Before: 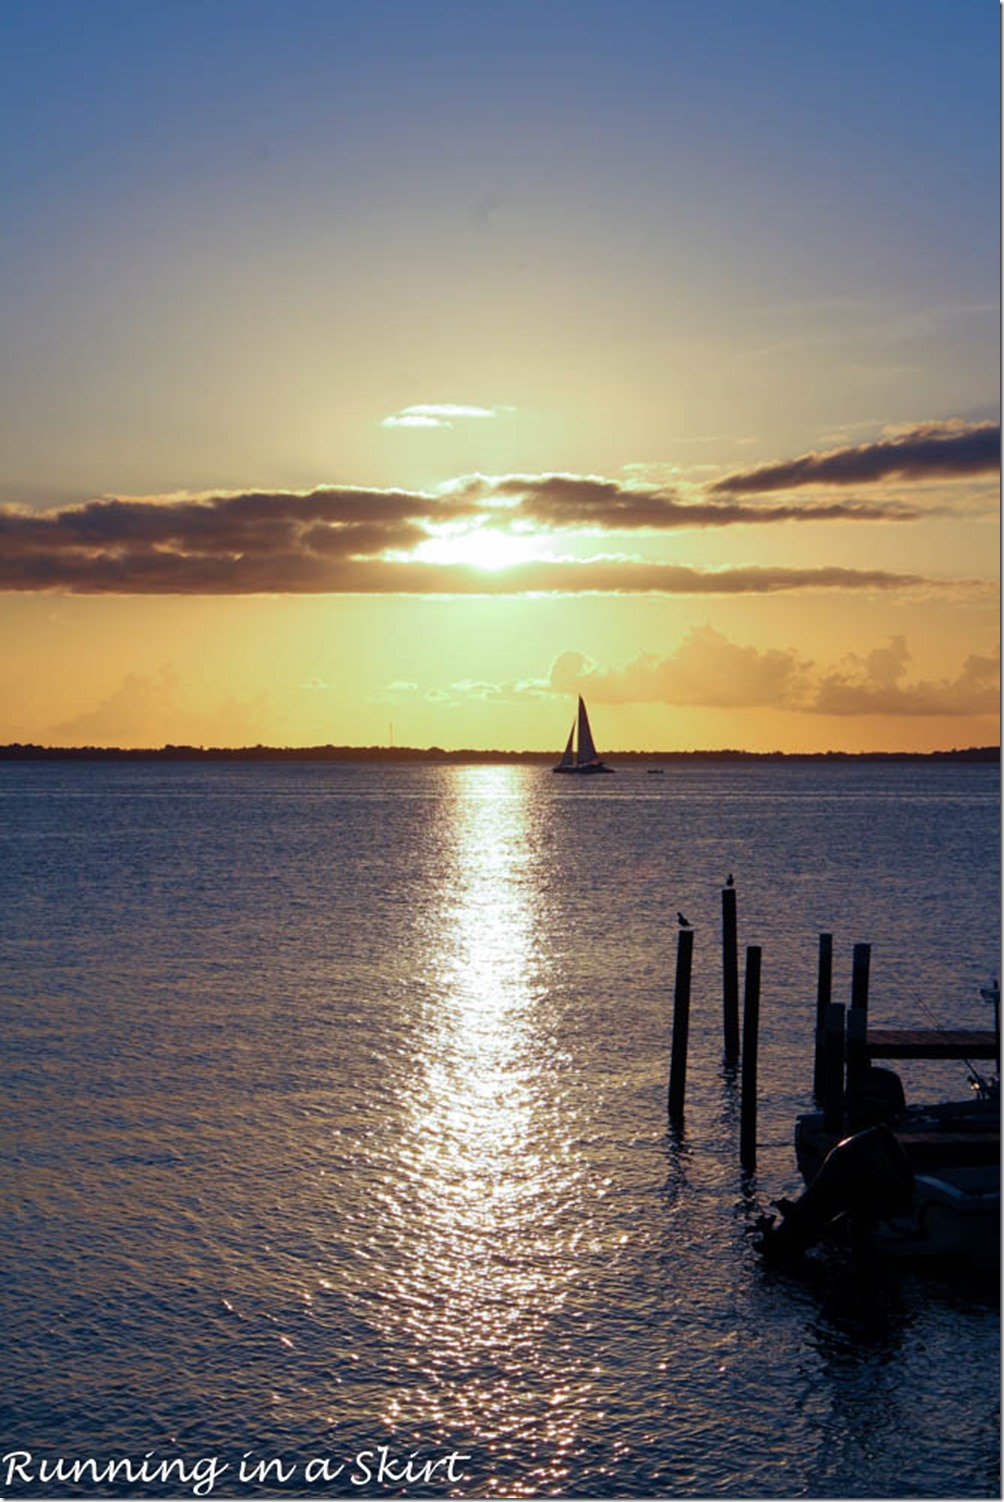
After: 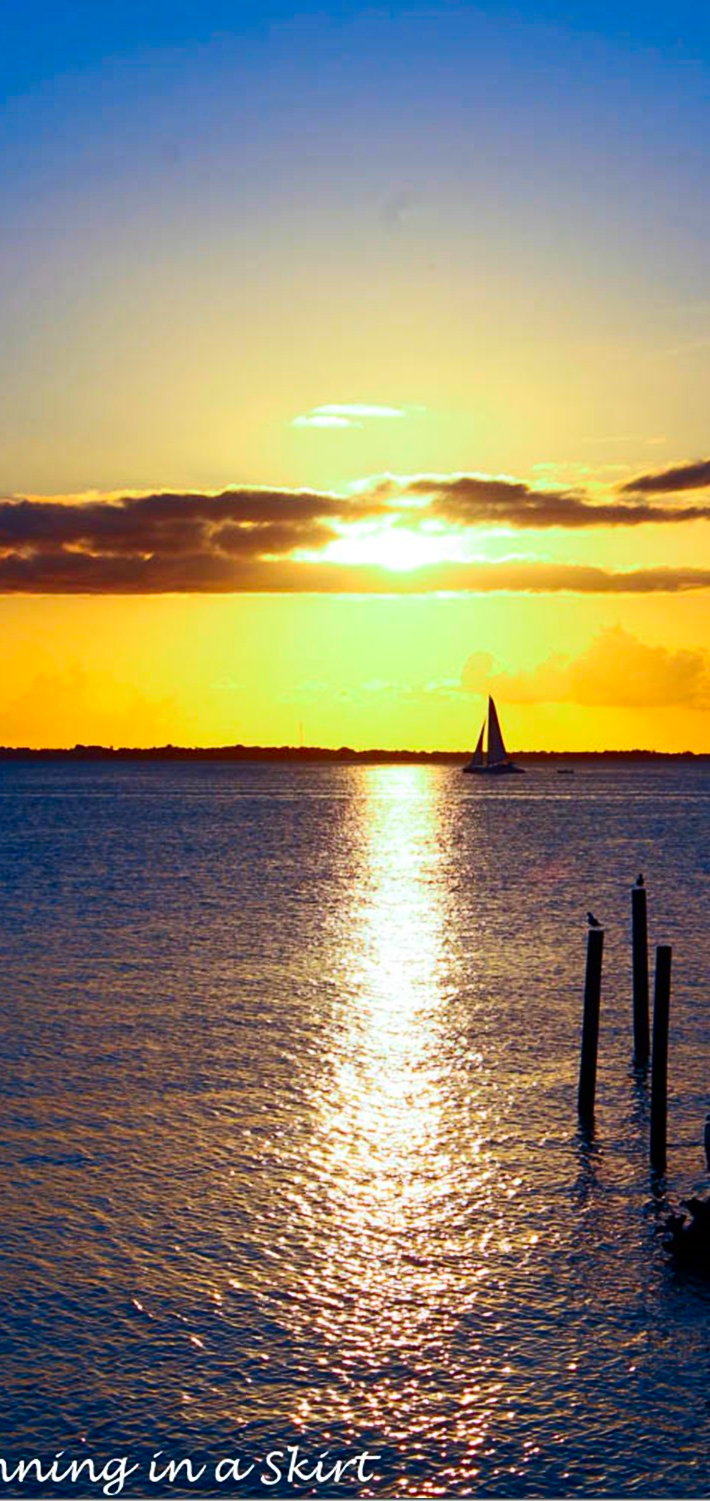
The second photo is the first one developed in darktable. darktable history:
contrast brightness saturation: contrast 0.26, brightness 0.02, saturation 0.87
crop and rotate: left 9.061%, right 20.142%
